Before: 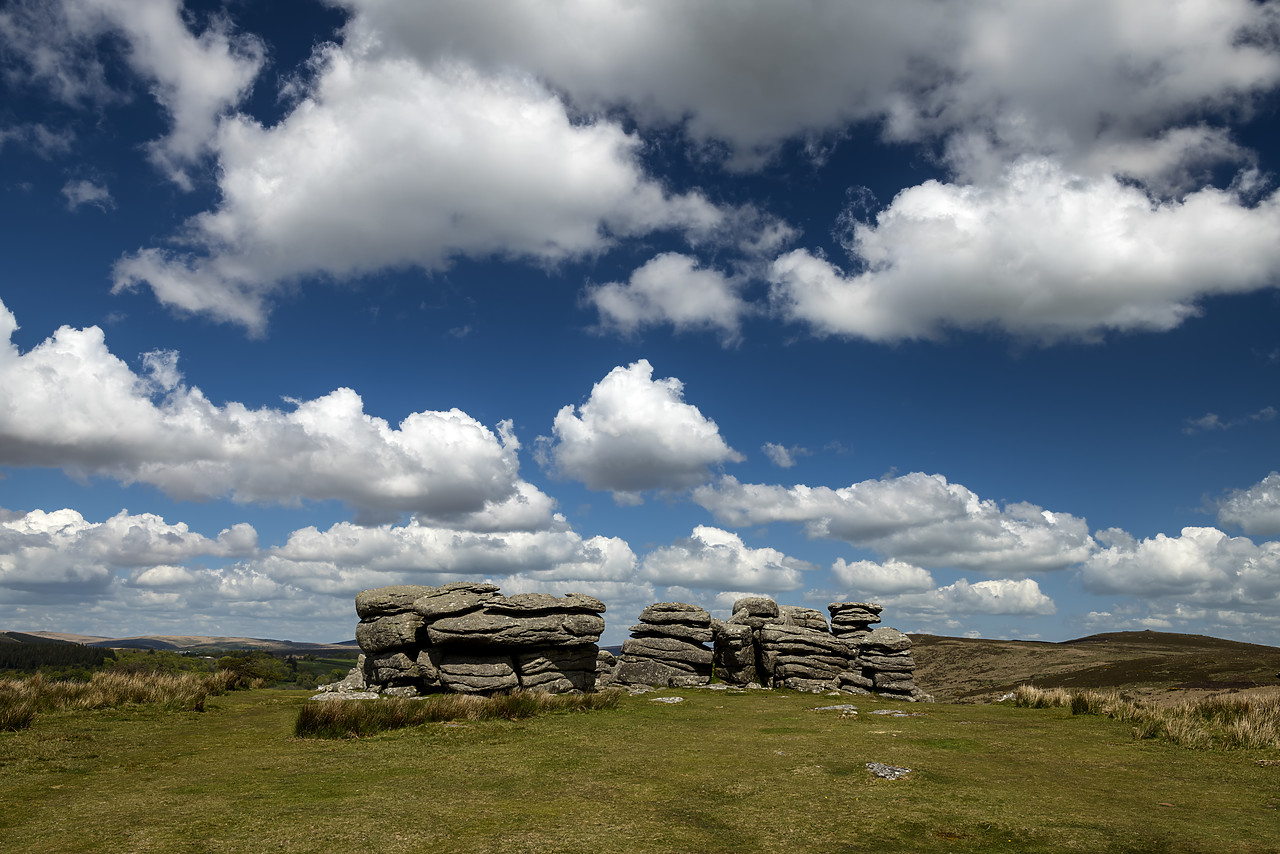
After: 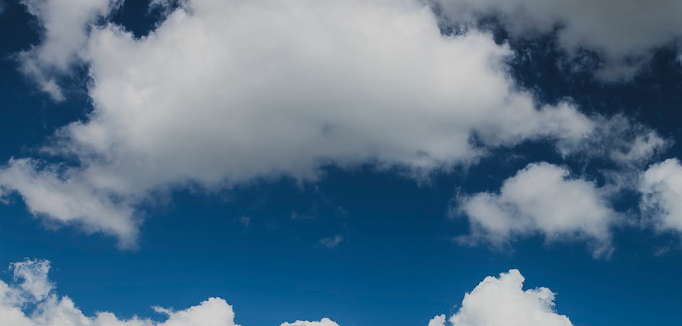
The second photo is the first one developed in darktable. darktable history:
filmic rgb: black relative exposure -4.19 EV, white relative exposure 5.14 EV, hardness 2.15, contrast 1.174, color science v5 (2021), contrast in shadows safe, contrast in highlights safe
crop: left 10.14%, top 10.545%, right 36.541%, bottom 51.181%
